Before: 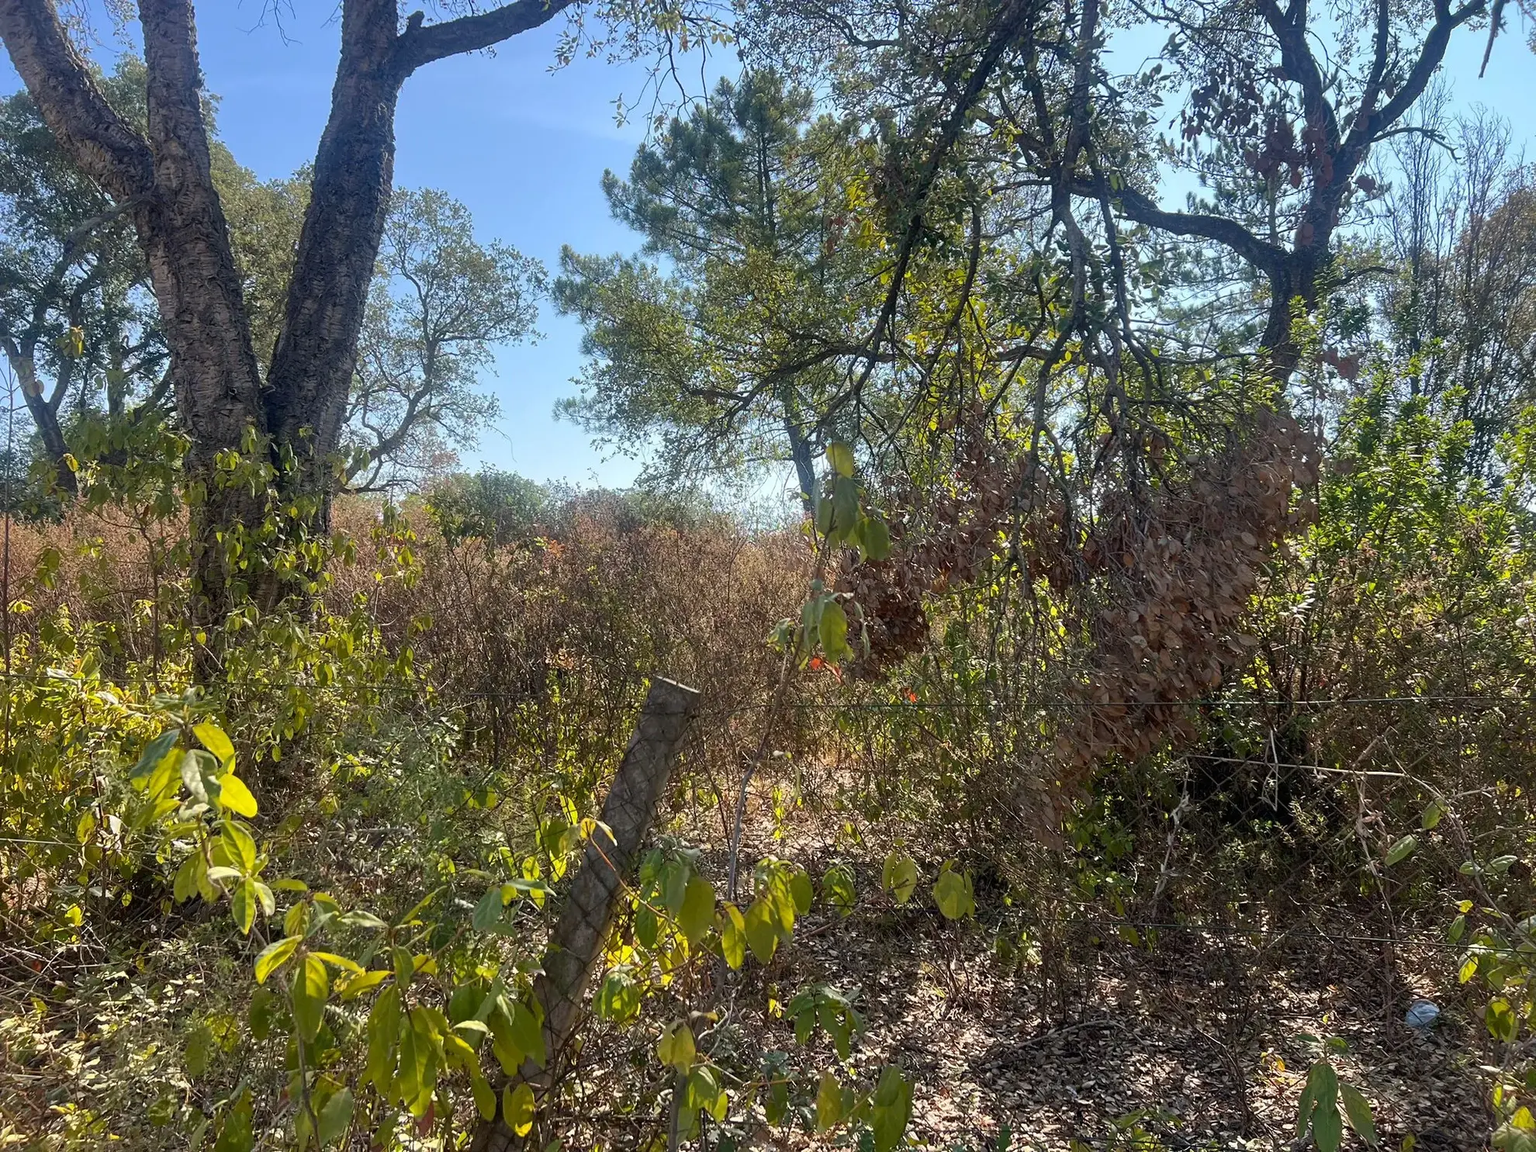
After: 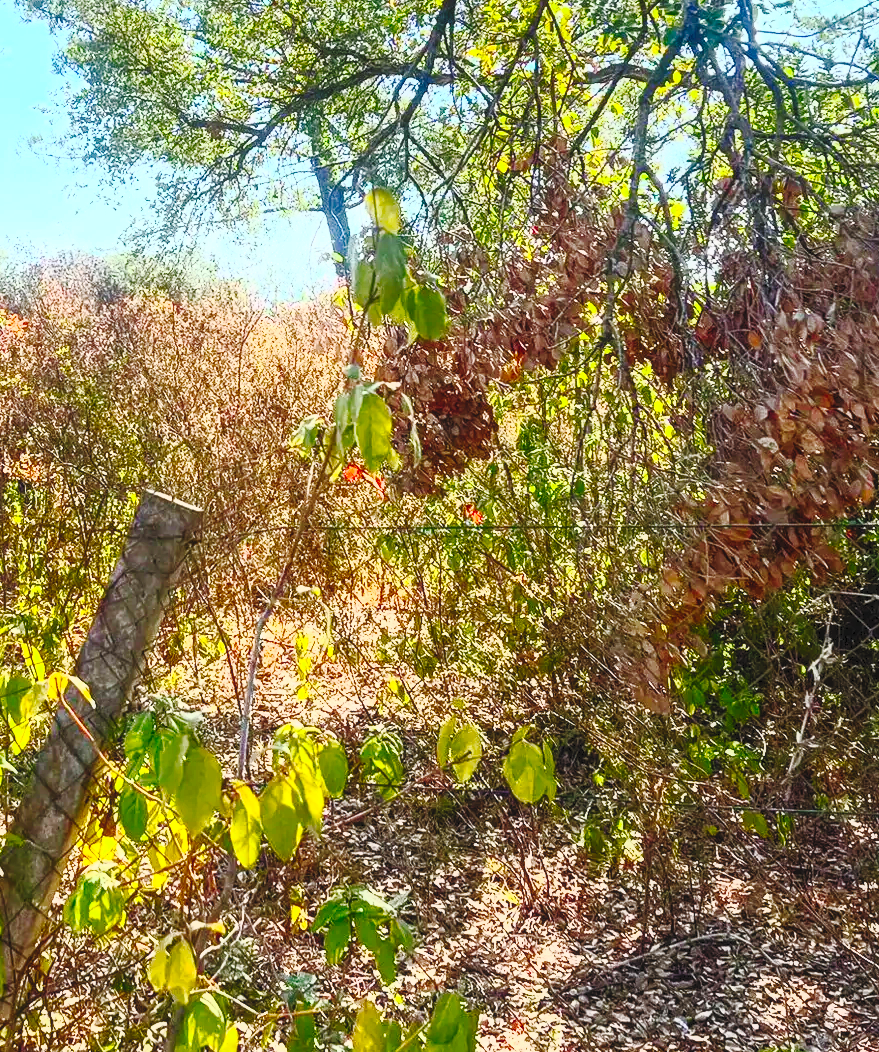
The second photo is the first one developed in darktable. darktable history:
contrast brightness saturation: contrast 0.982, brightness 0.994, saturation 0.989
tone curve: curves: ch0 [(0, 0) (0.003, 0.036) (0.011, 0.039) (0.025, 0.039) (0.044, 0.043) (0.069, 0.05) (0.1, 0.072) (0.136, 0.102) (0.177, 0.144) (0.224, 0.204) (0.277, 0.288) (0.335, 0.384) (0.399, 0.477) (0.468, 0.575) (0.543, 0.652) (0.623, 0.724) (0.709, 0.785) (0.801, 0.851) (0.898, 0.915) (1, 1)], preserve colors none
local contrast: detail 109%
crop: left 35.38%, top 25.775%, right 20.19%, bottom 3.364%
